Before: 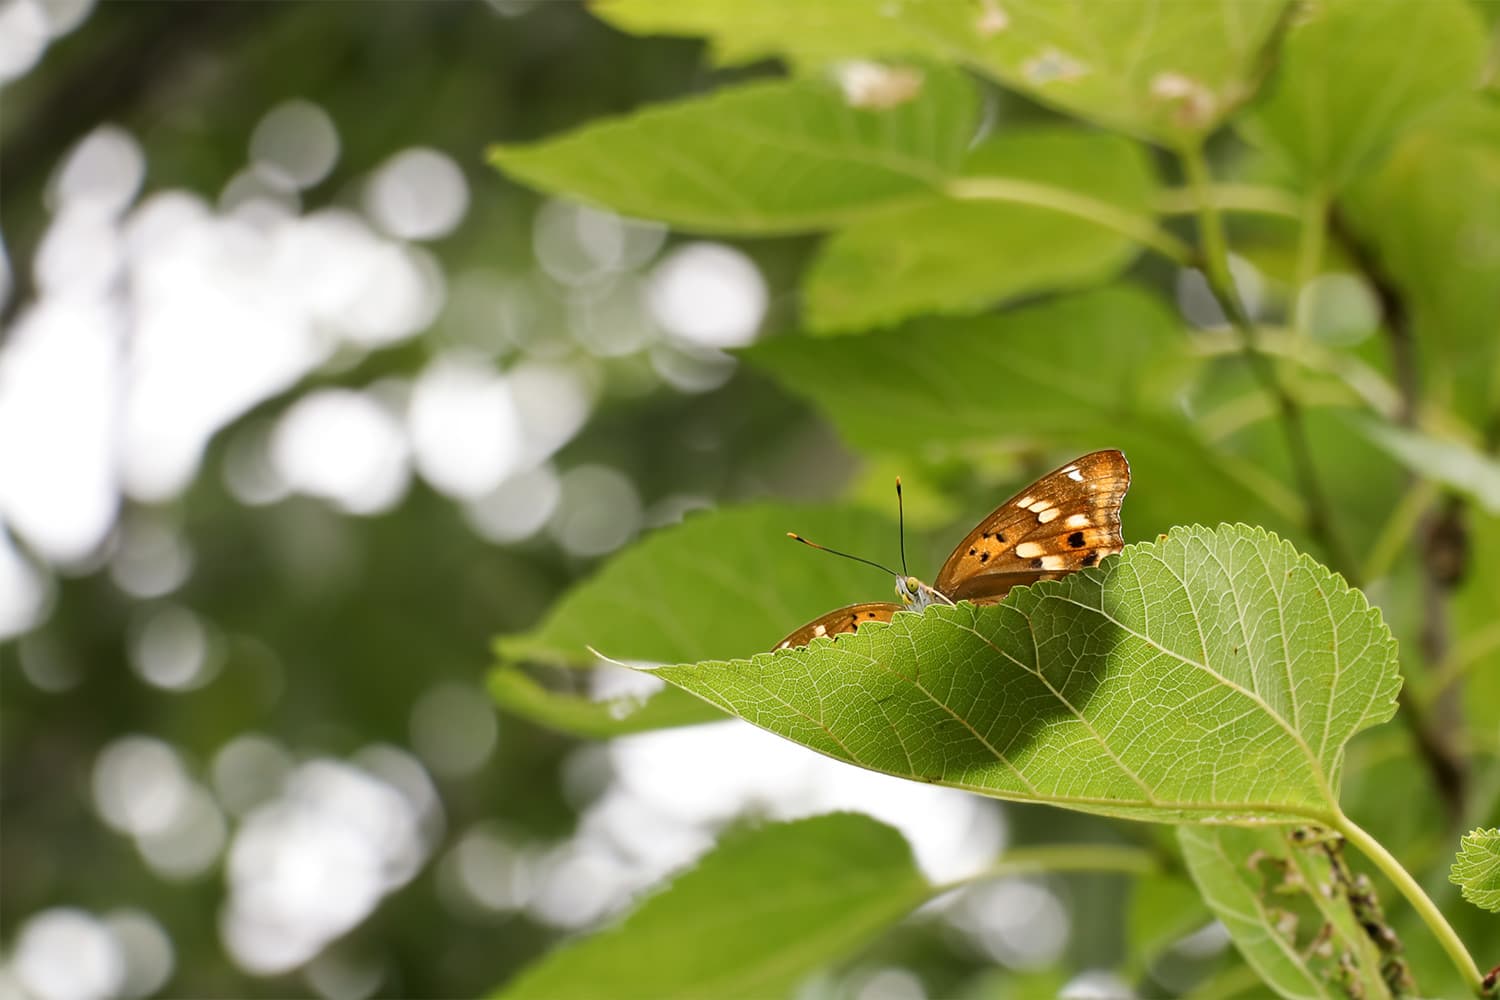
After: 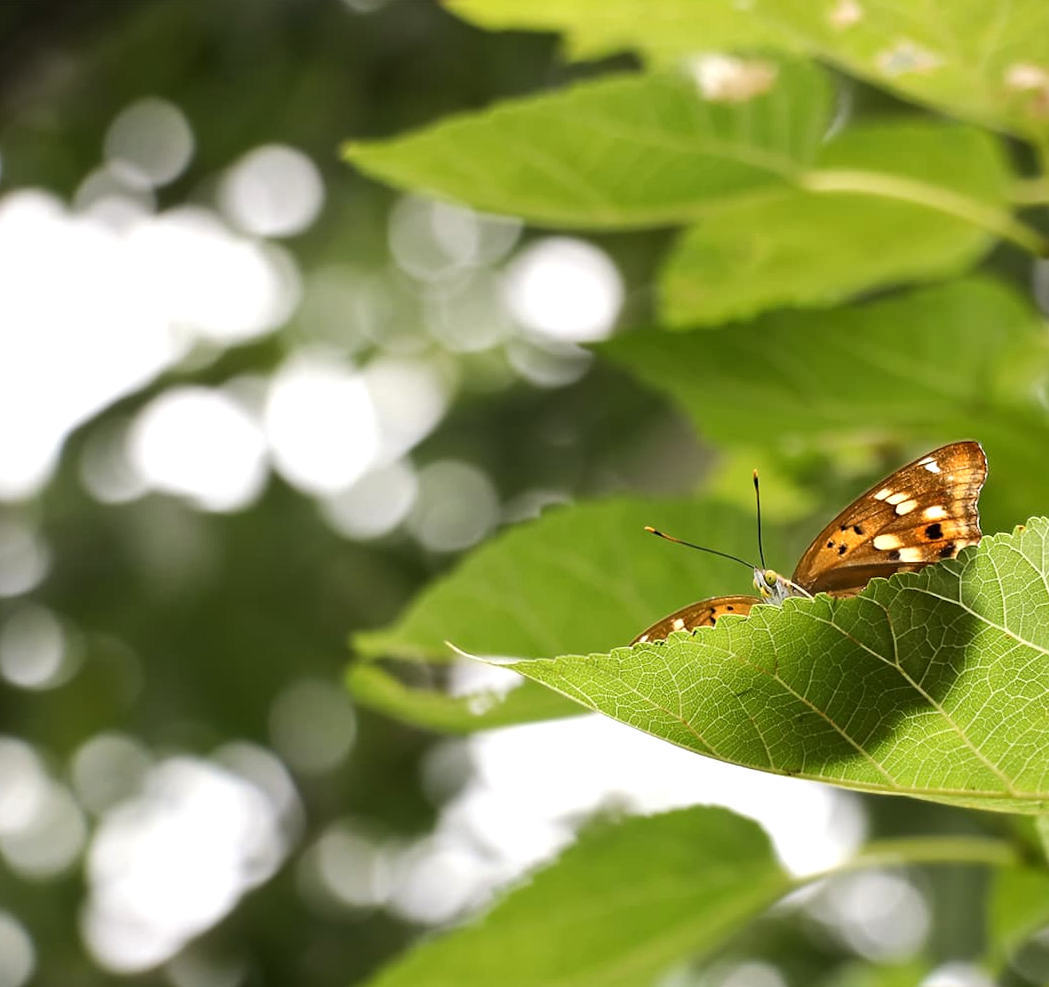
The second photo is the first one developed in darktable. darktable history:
tone equalizer: -8 EV -0.417 EV, -7 EV -0.389 EV, -6 EV -0.333 EV, -5 EV -0.222 EV, -3 EV 0.222 EV, -2 EV 0.333 EV, -1 EV 0.389 EV, +0 EV 0.417 EV, edges refinement/feathering 500, mask exposure compensation -1.57 EV, preserve details no
rotate and perspective: rotation -0.45°, automatic cropping original format, crop left 0.008, crop right 0.992, crop top 0.012, crop bottom 0.988
crop and rotate: left 9.061%, right 20.142%
